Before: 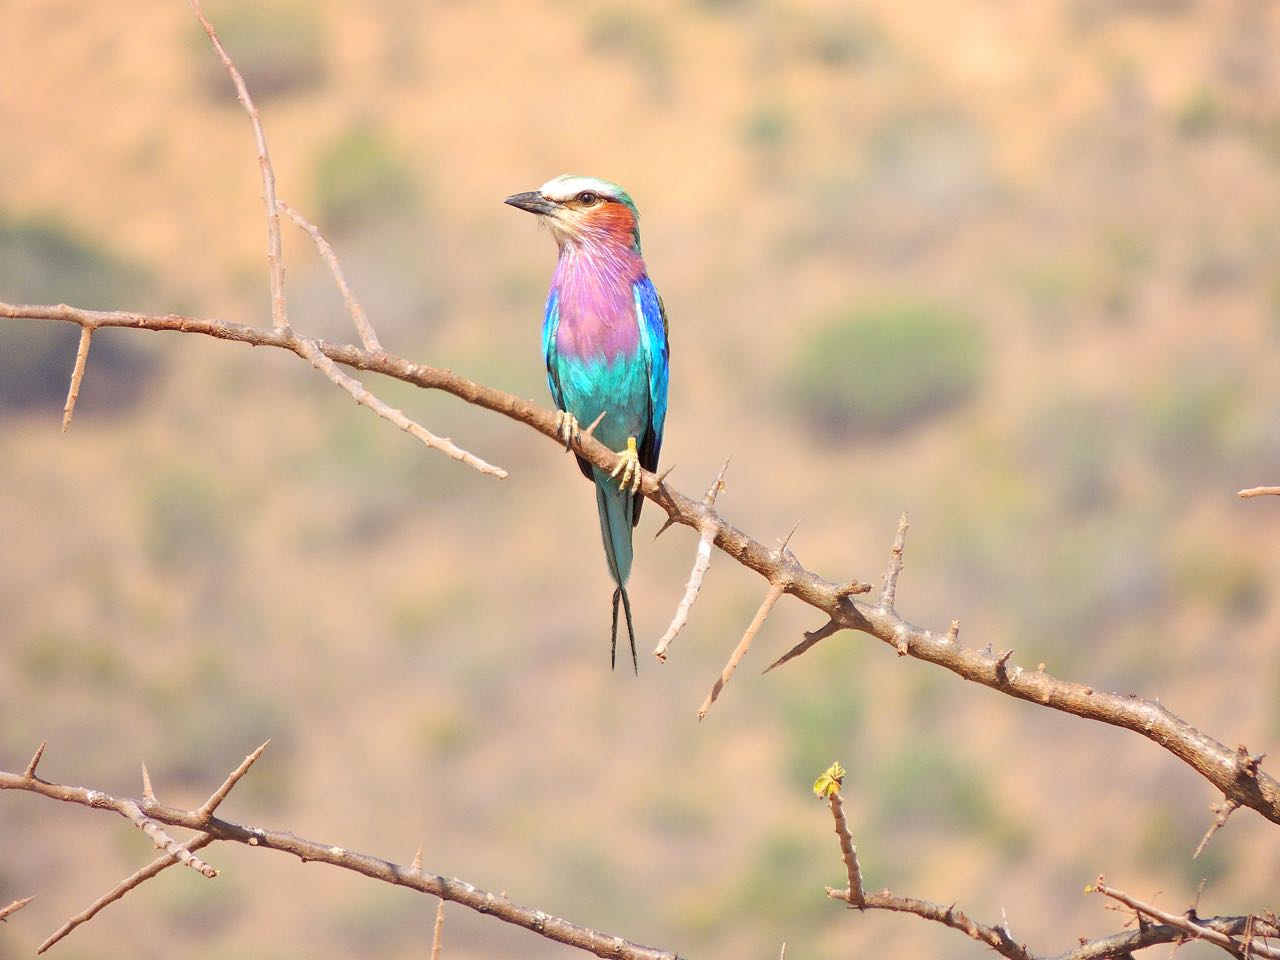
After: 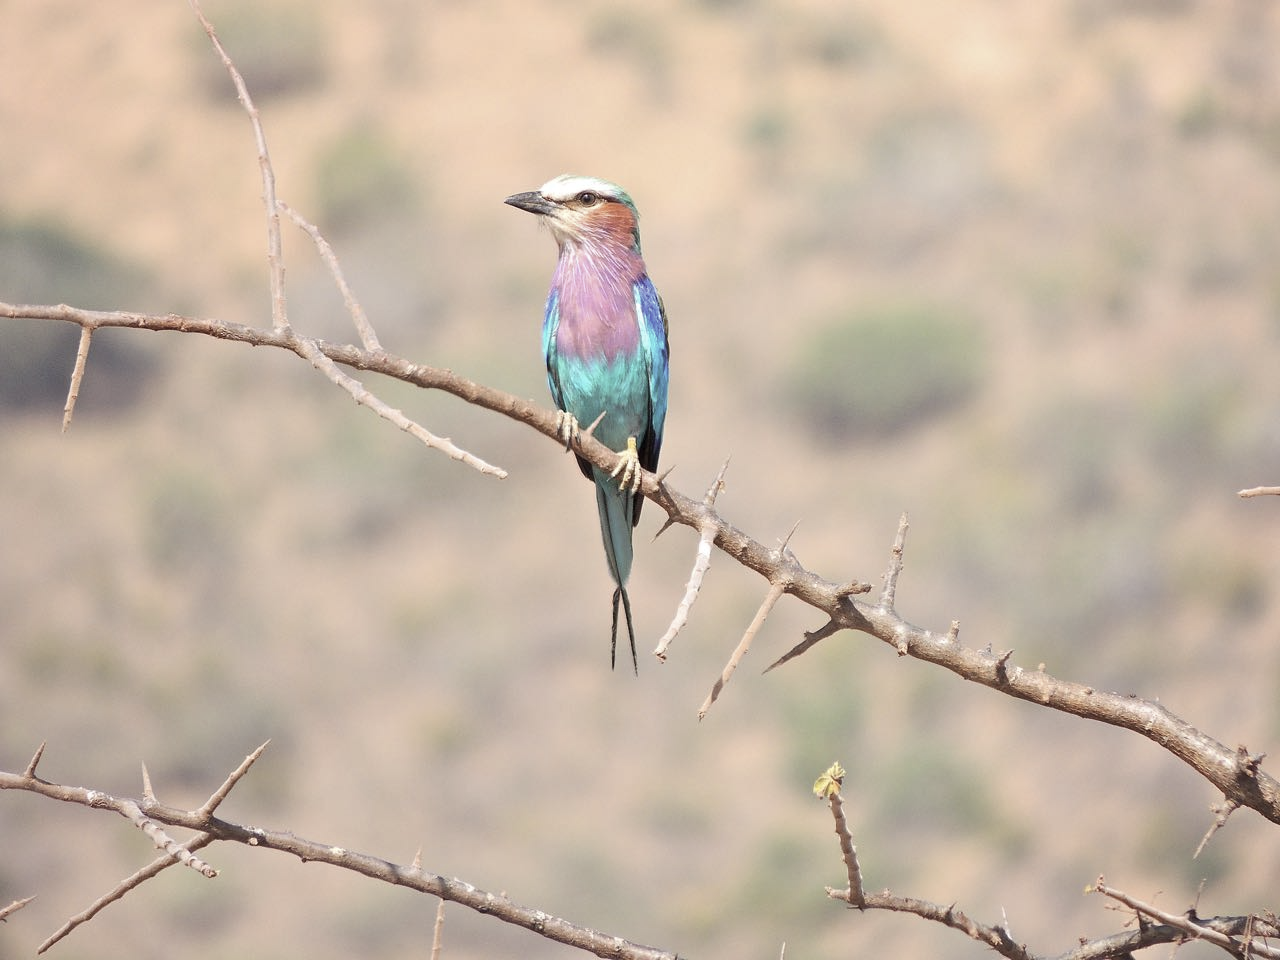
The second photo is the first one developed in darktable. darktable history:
color correction: highlights b* 0.033, saturation 0.546
